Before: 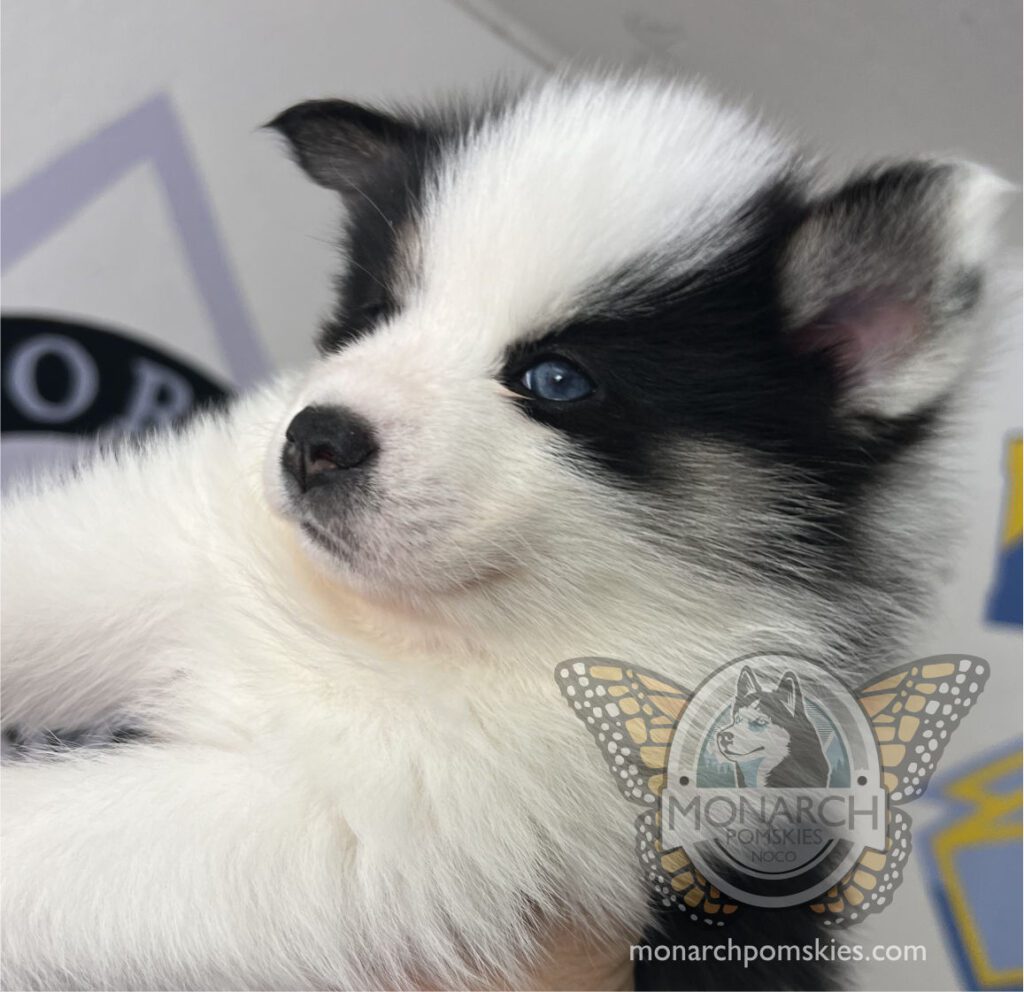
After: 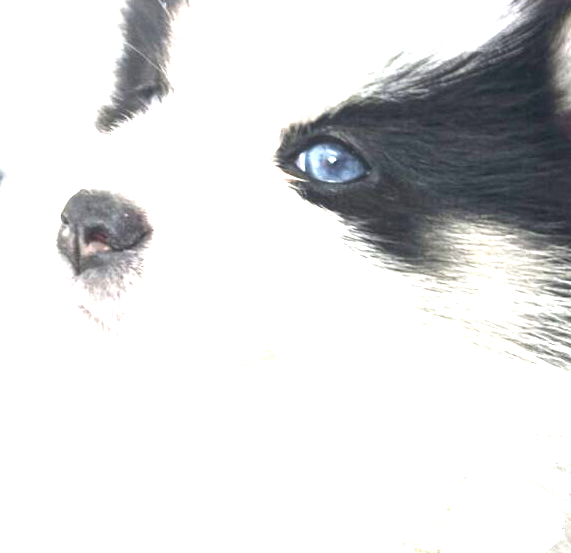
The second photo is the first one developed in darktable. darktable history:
exposure: exposure 3 EV, compensate highlight preservation false
crop and rotate: left 22.13%, top 22.054%, right 22.026%, bottom 22.102%
haze removal: strength -0.05
